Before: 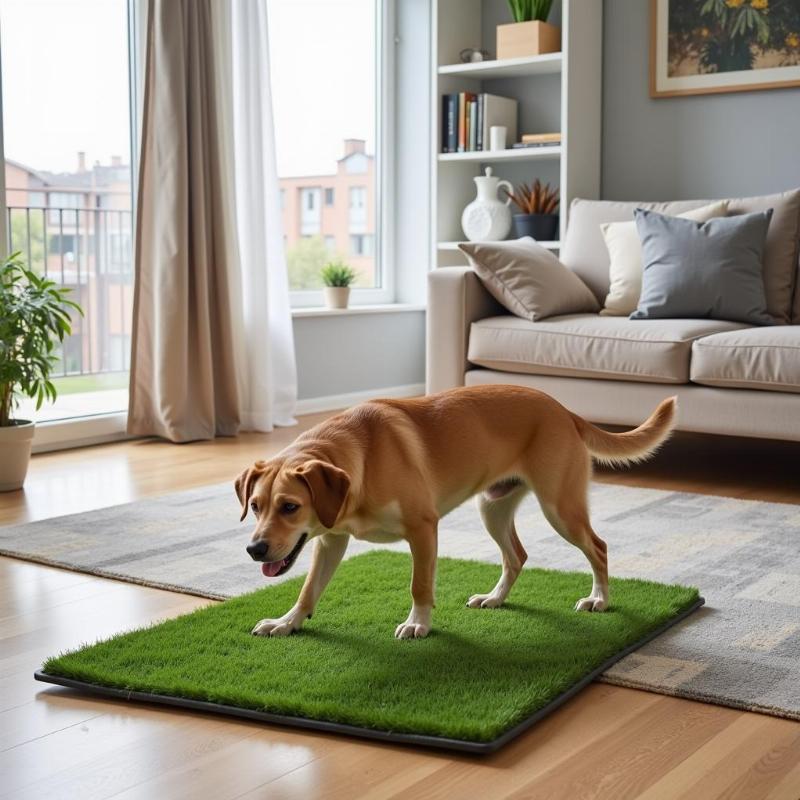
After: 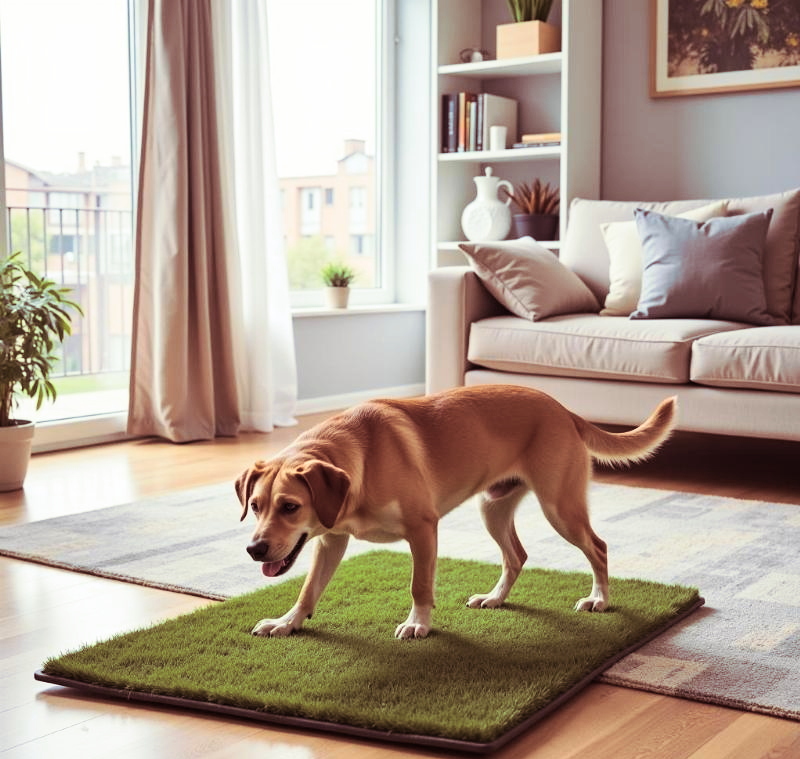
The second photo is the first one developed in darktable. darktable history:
contrast brightness saturation: contrast 0.2, brightness 0.15, saturation 0.14
split-toning: on, module defaults
crop and rotate: top 0%, bottom 5.097%
